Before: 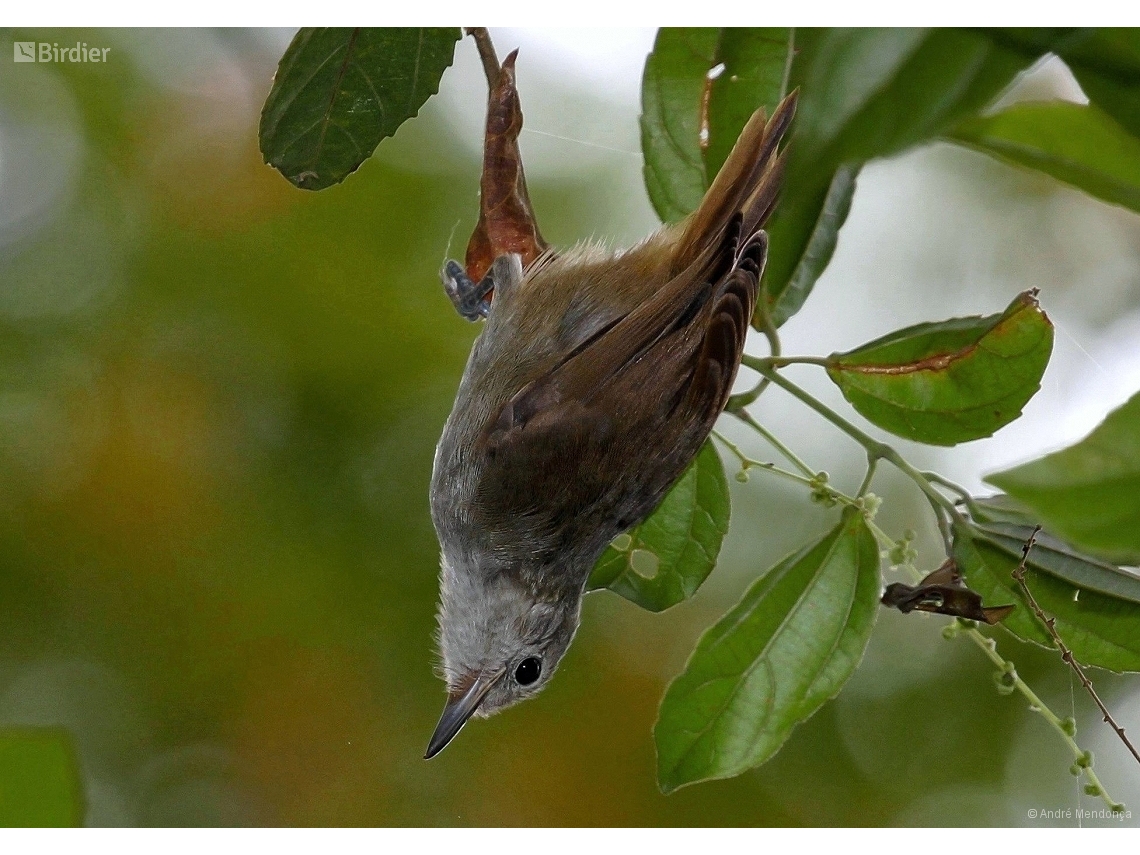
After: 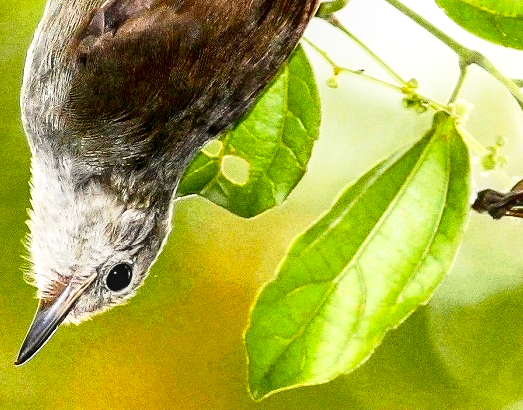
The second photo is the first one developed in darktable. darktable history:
color balance rgb: global offset › luminance 0.509%, perceptual saturation grading › global saturation 17.685%
crop: left 35.957%, top 46.131%, right 18.087%, bottom 5.816%
exposure: exposure 0.602 EV, compensate highlight preservation false
local contrast: on, module defaults
tone curve: curves: ch0 [(0, 0) (0.137, 0.063) (0.255, 0.176) (0.502, 0.502) (0.749, 0.839) (1, 1)], color space Lab, independent channels, preserve colors none
base curve: curves: ch0 [(0, 0) (0.012, 0.01) (0.073, 0.168) (0.31, 0.711) (0.645, 0.957) (1, 1)], preserve colors none
color calibration: x 0.336, y 0.35, temperature 5452.39 K
